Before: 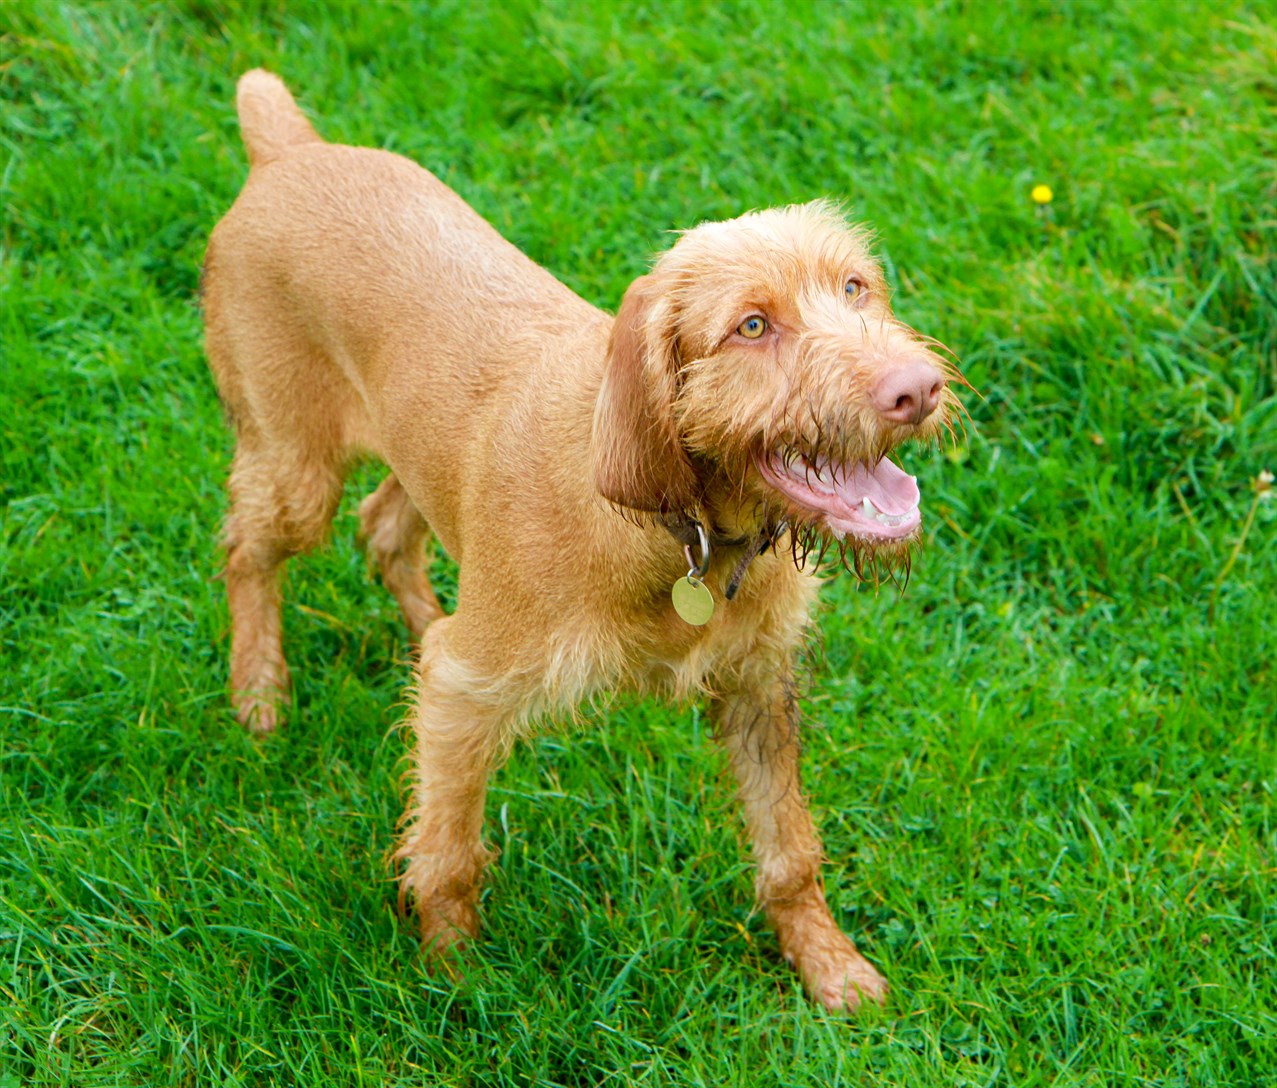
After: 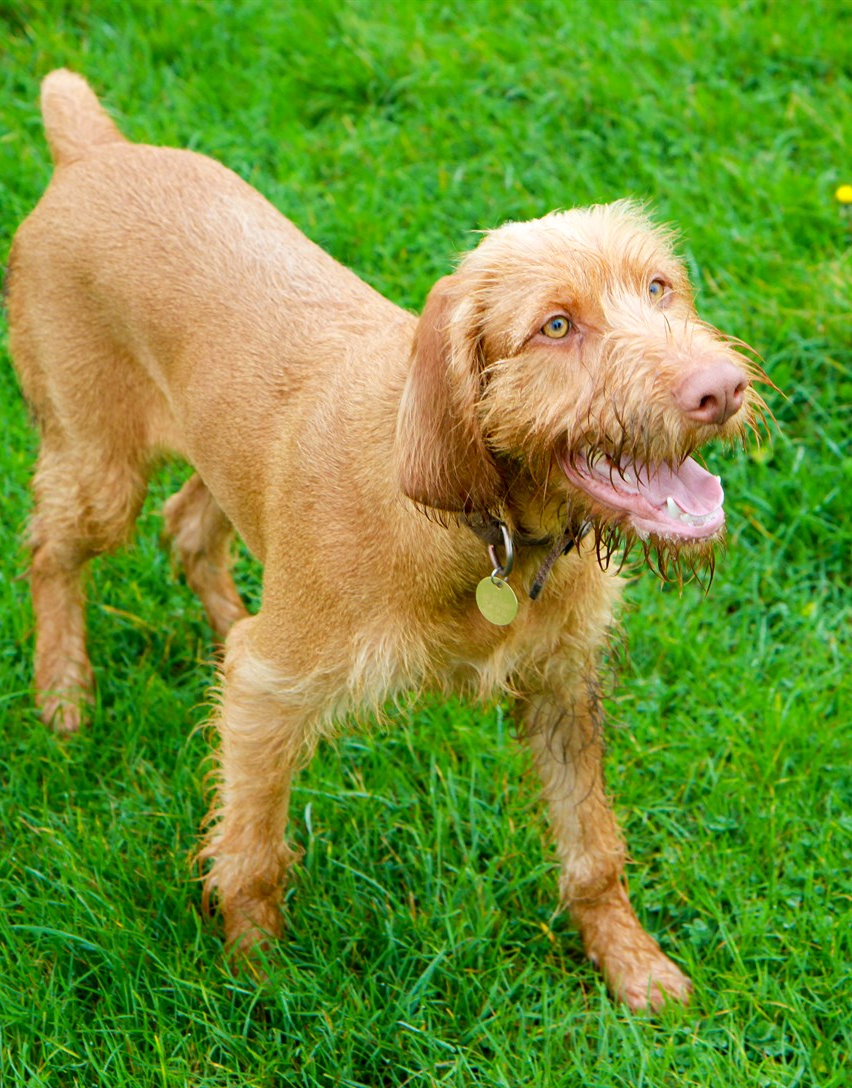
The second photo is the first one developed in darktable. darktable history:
crop: left 15.392%, right 17.856%
